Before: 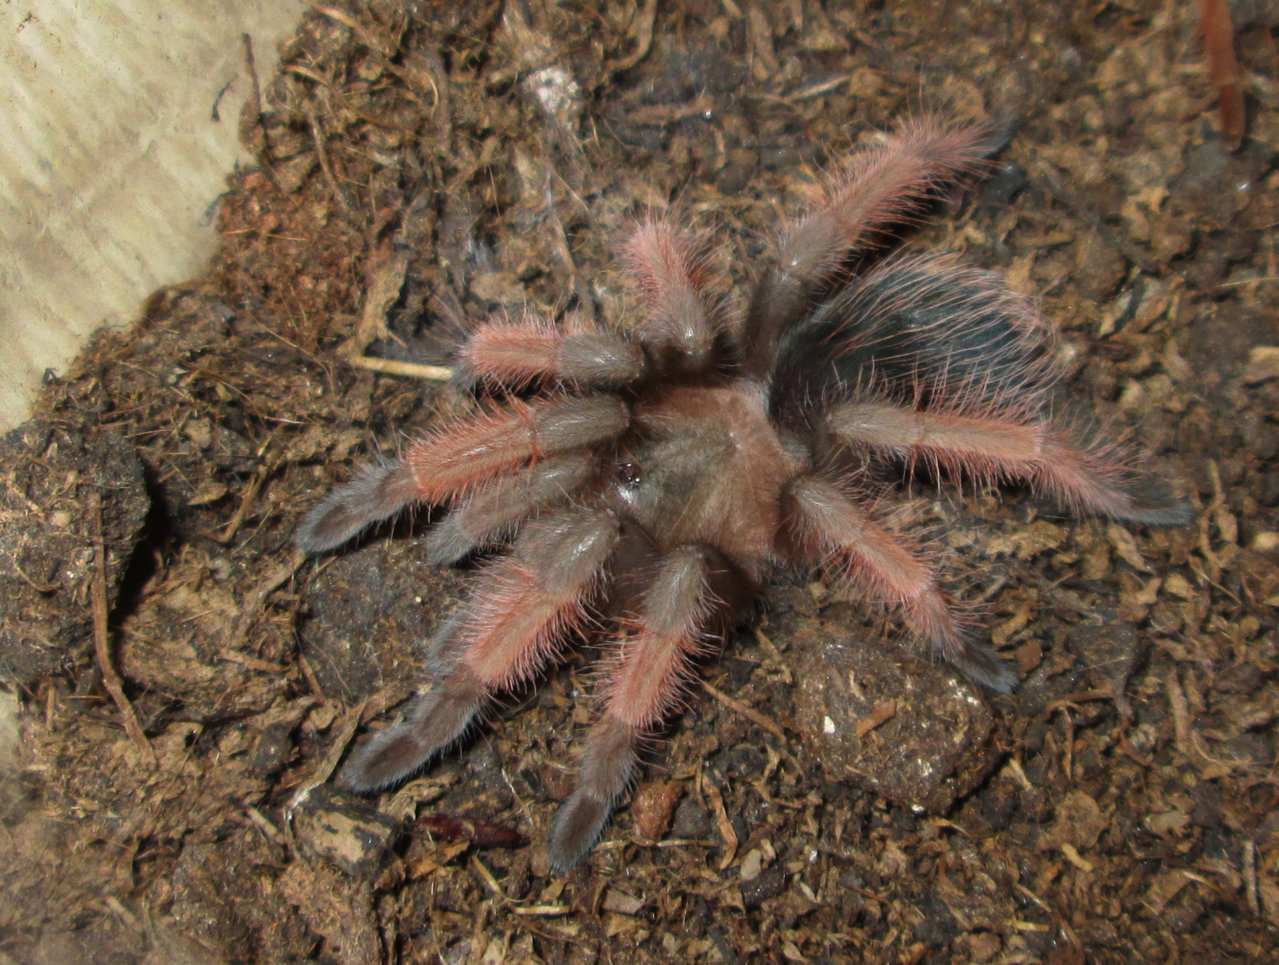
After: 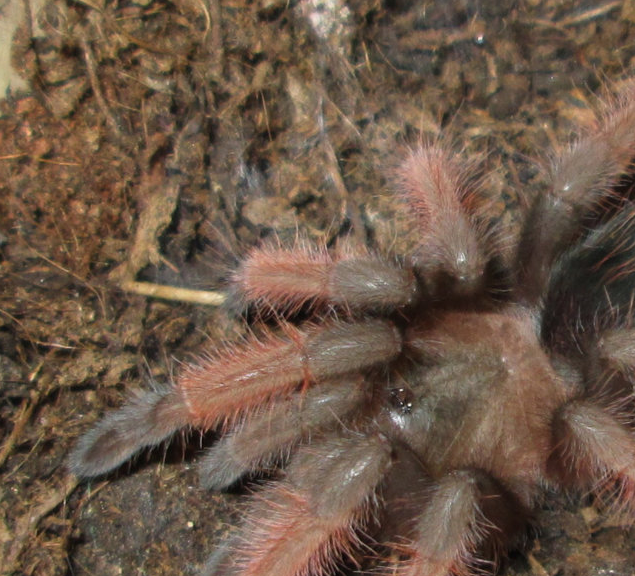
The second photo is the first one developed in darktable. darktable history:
crop: left 17.87%, top 7.836%, right 32.476%, bottom 32.398%
